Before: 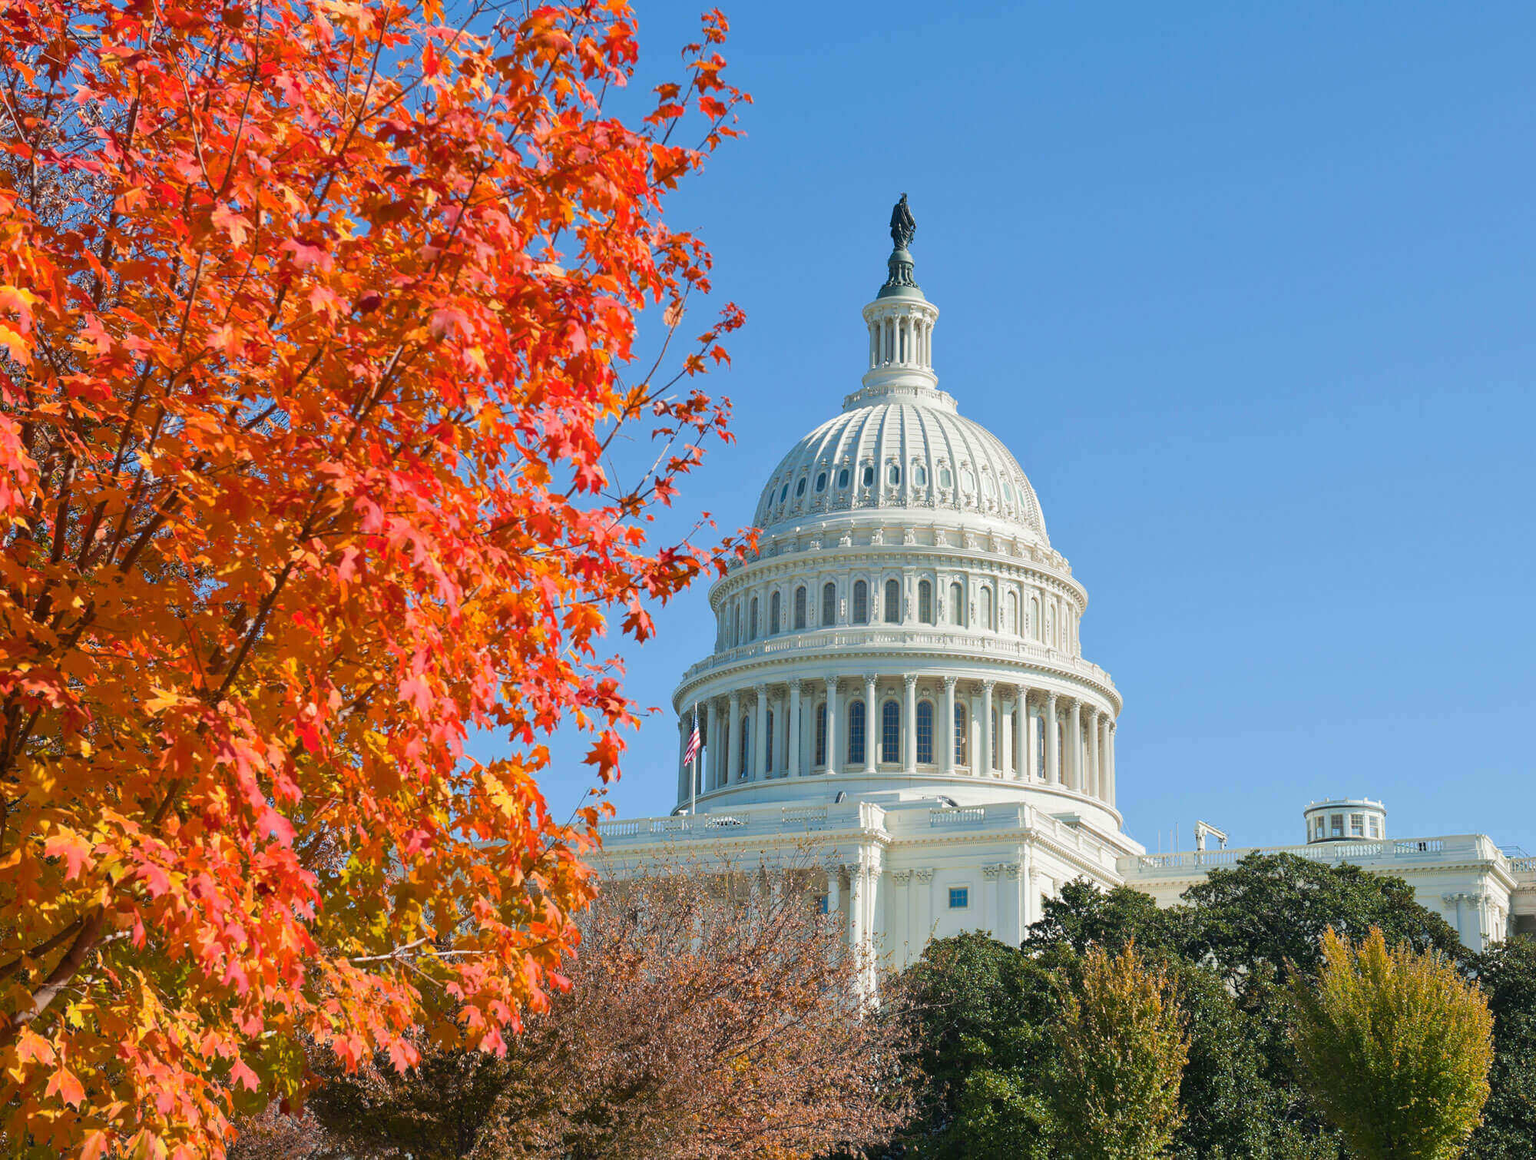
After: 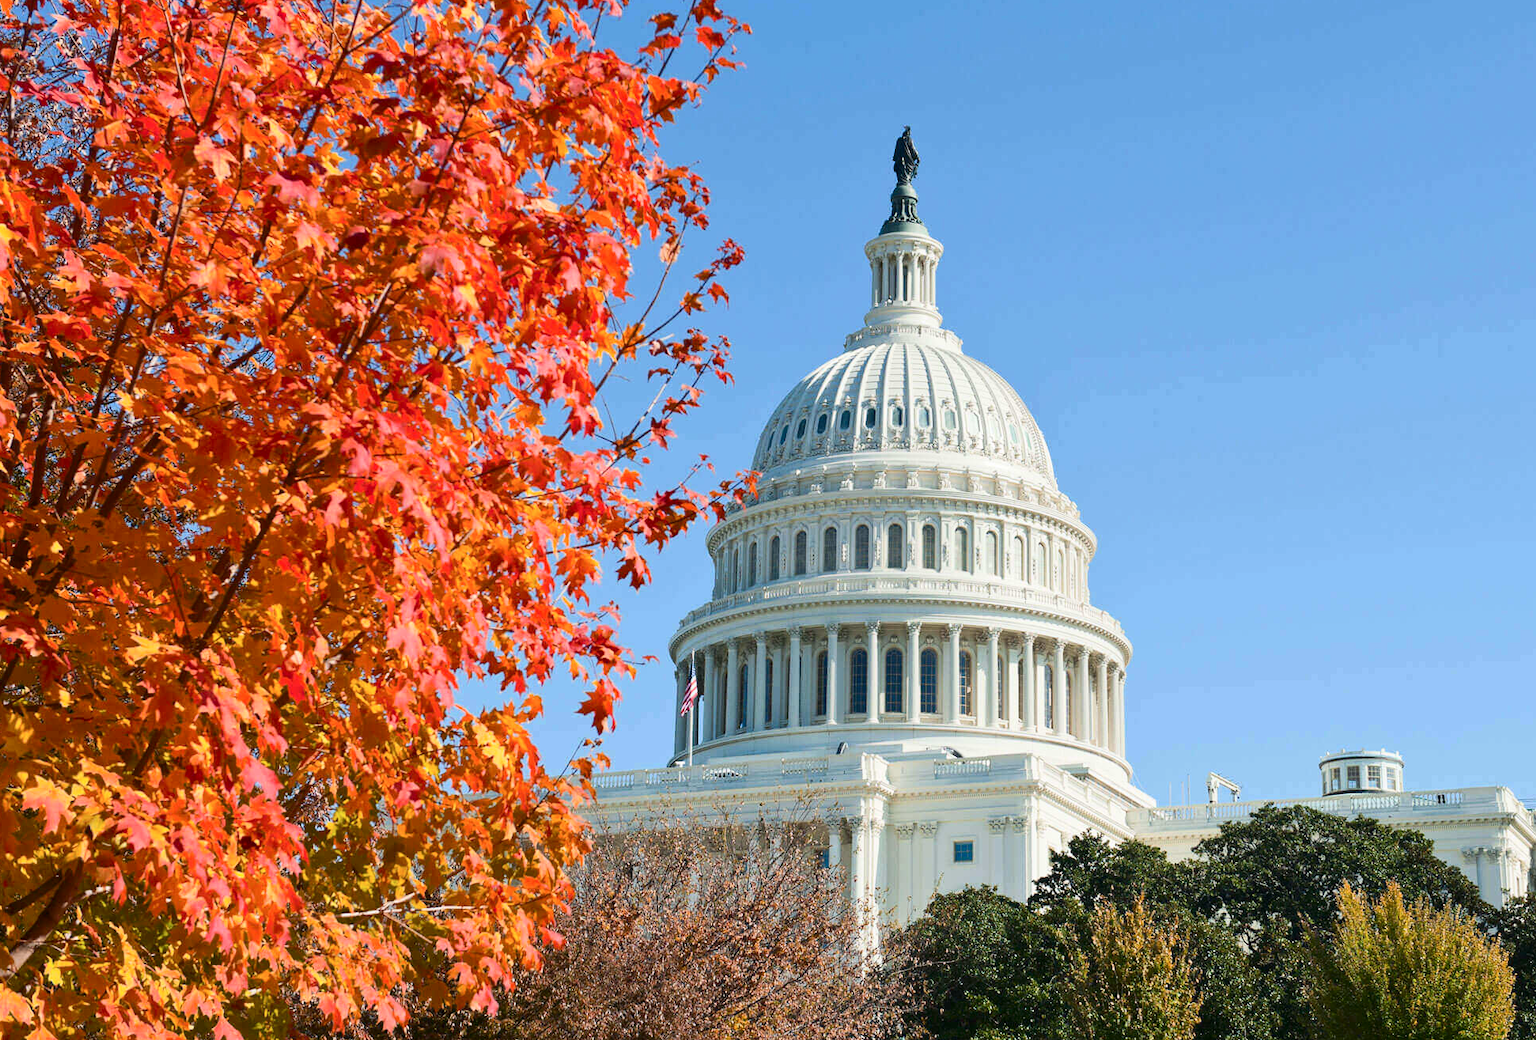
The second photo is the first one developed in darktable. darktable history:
crop: left 1.507%, top 6.147%, right 1.379%, bottom 6.637%
contrast brightness saturation: contrast 0.22
